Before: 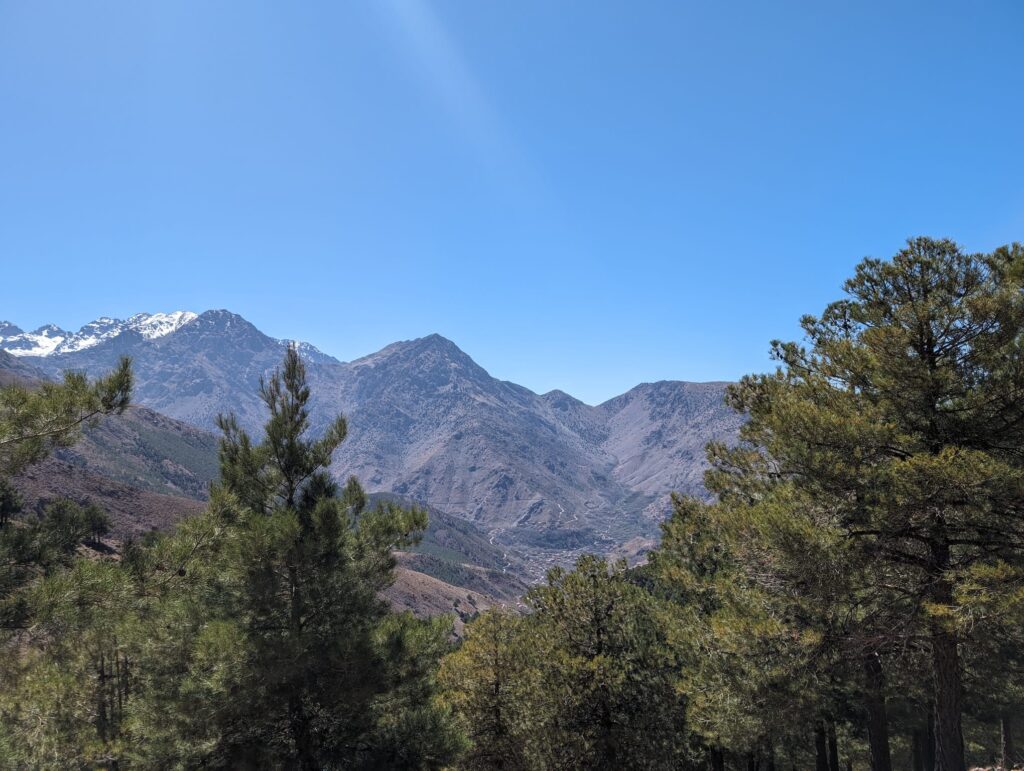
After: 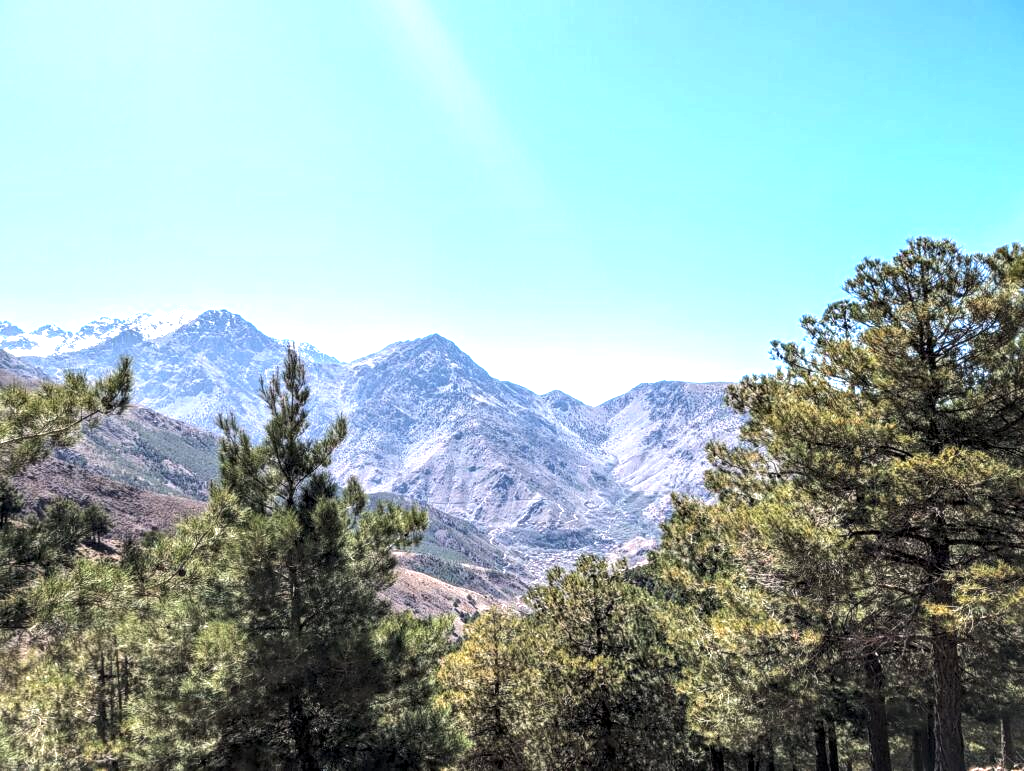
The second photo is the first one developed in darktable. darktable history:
tone equalizer: -8 EV -0.417 EV, -7 EV -0.389 EV, -6 EV -0.333 EV, -5 EV -0.222 EV, -3 EV 0.222 EV, -2 EV 0.333 EV, -1 EV 0.389 EV, +0 EV 0.417 EV, edges refinement/feathering 500, mask exposure compensation -1.57 EV, preserve details no
local contrast: detail 142%
exposure: black level correction 0, exposure 1.1 EV, compensate exposure bias true, compensate highlight preservation false
white balance: red 1.009, blue 0.985
